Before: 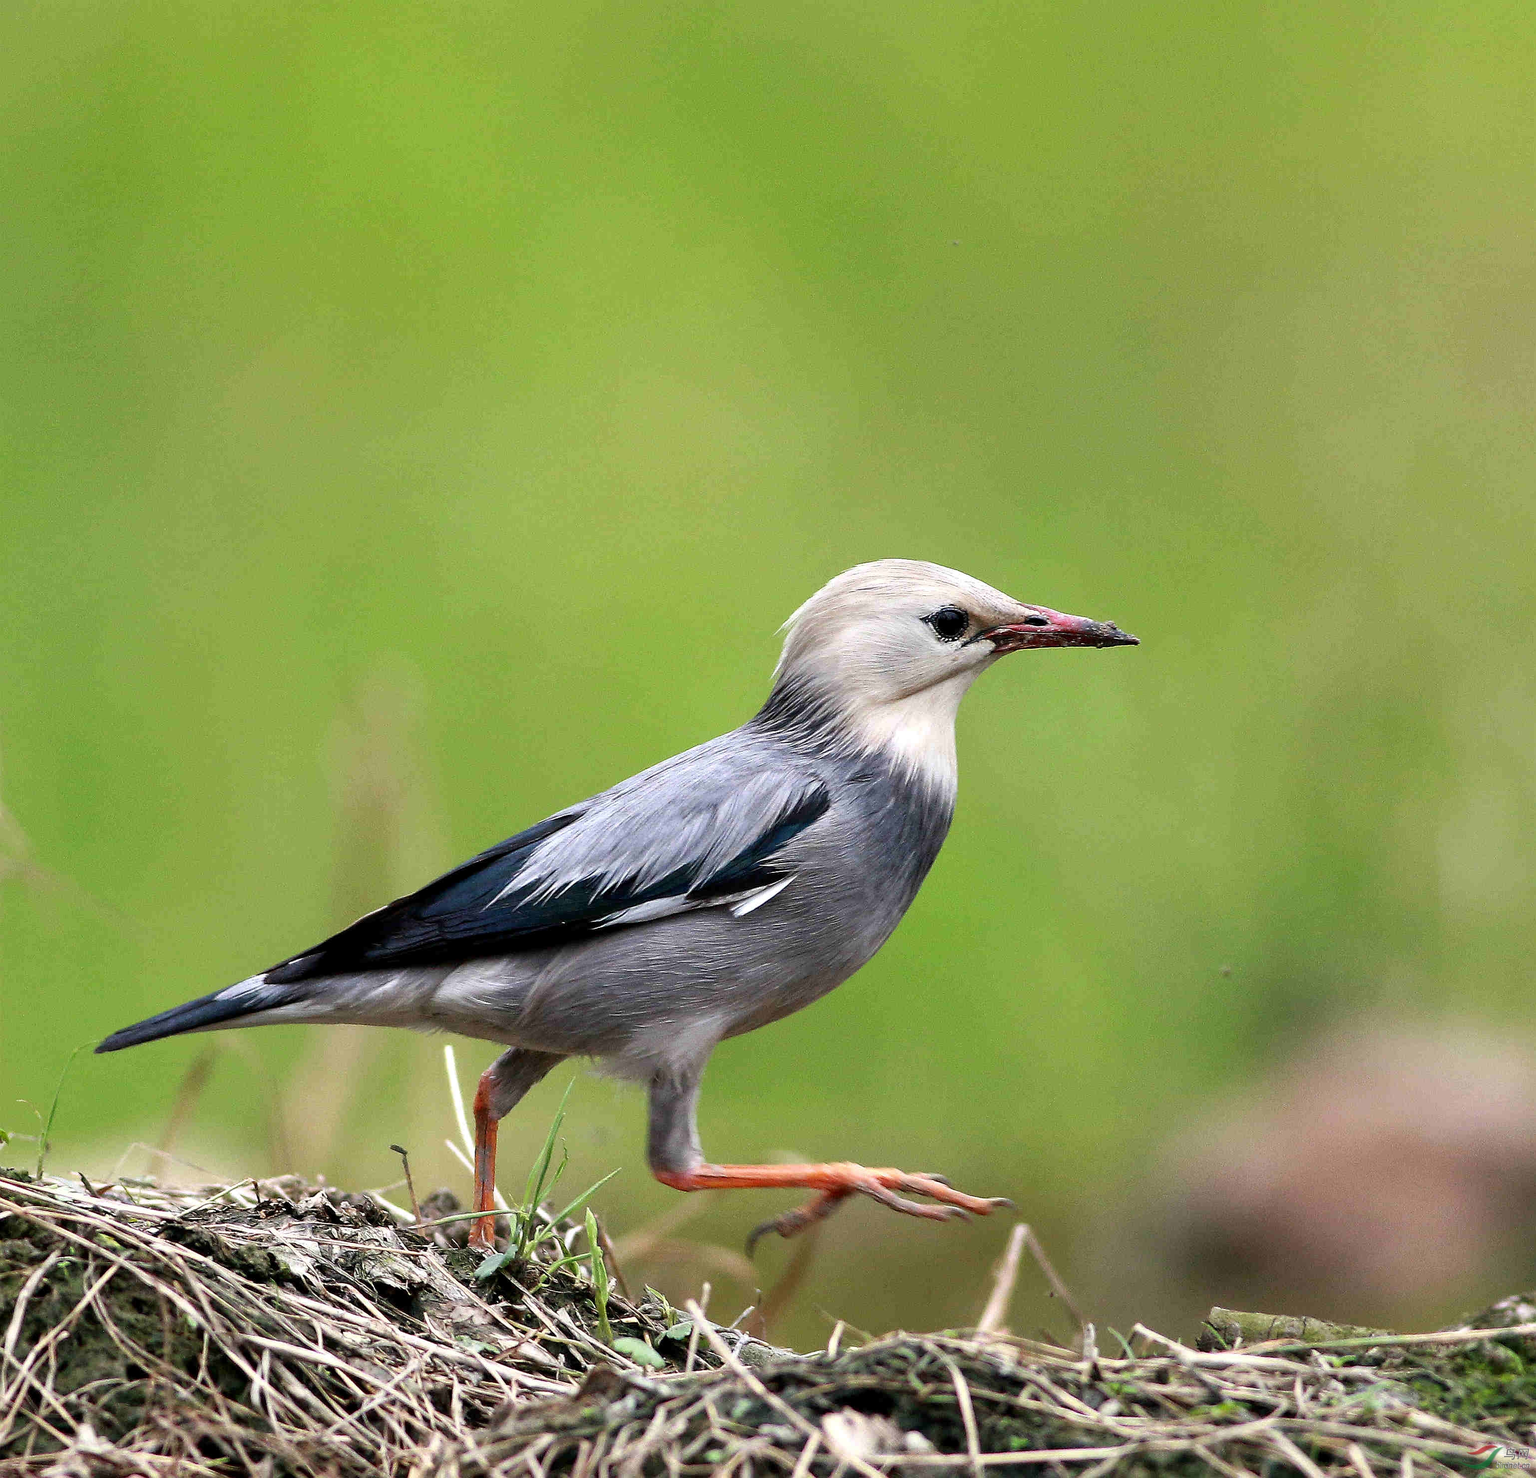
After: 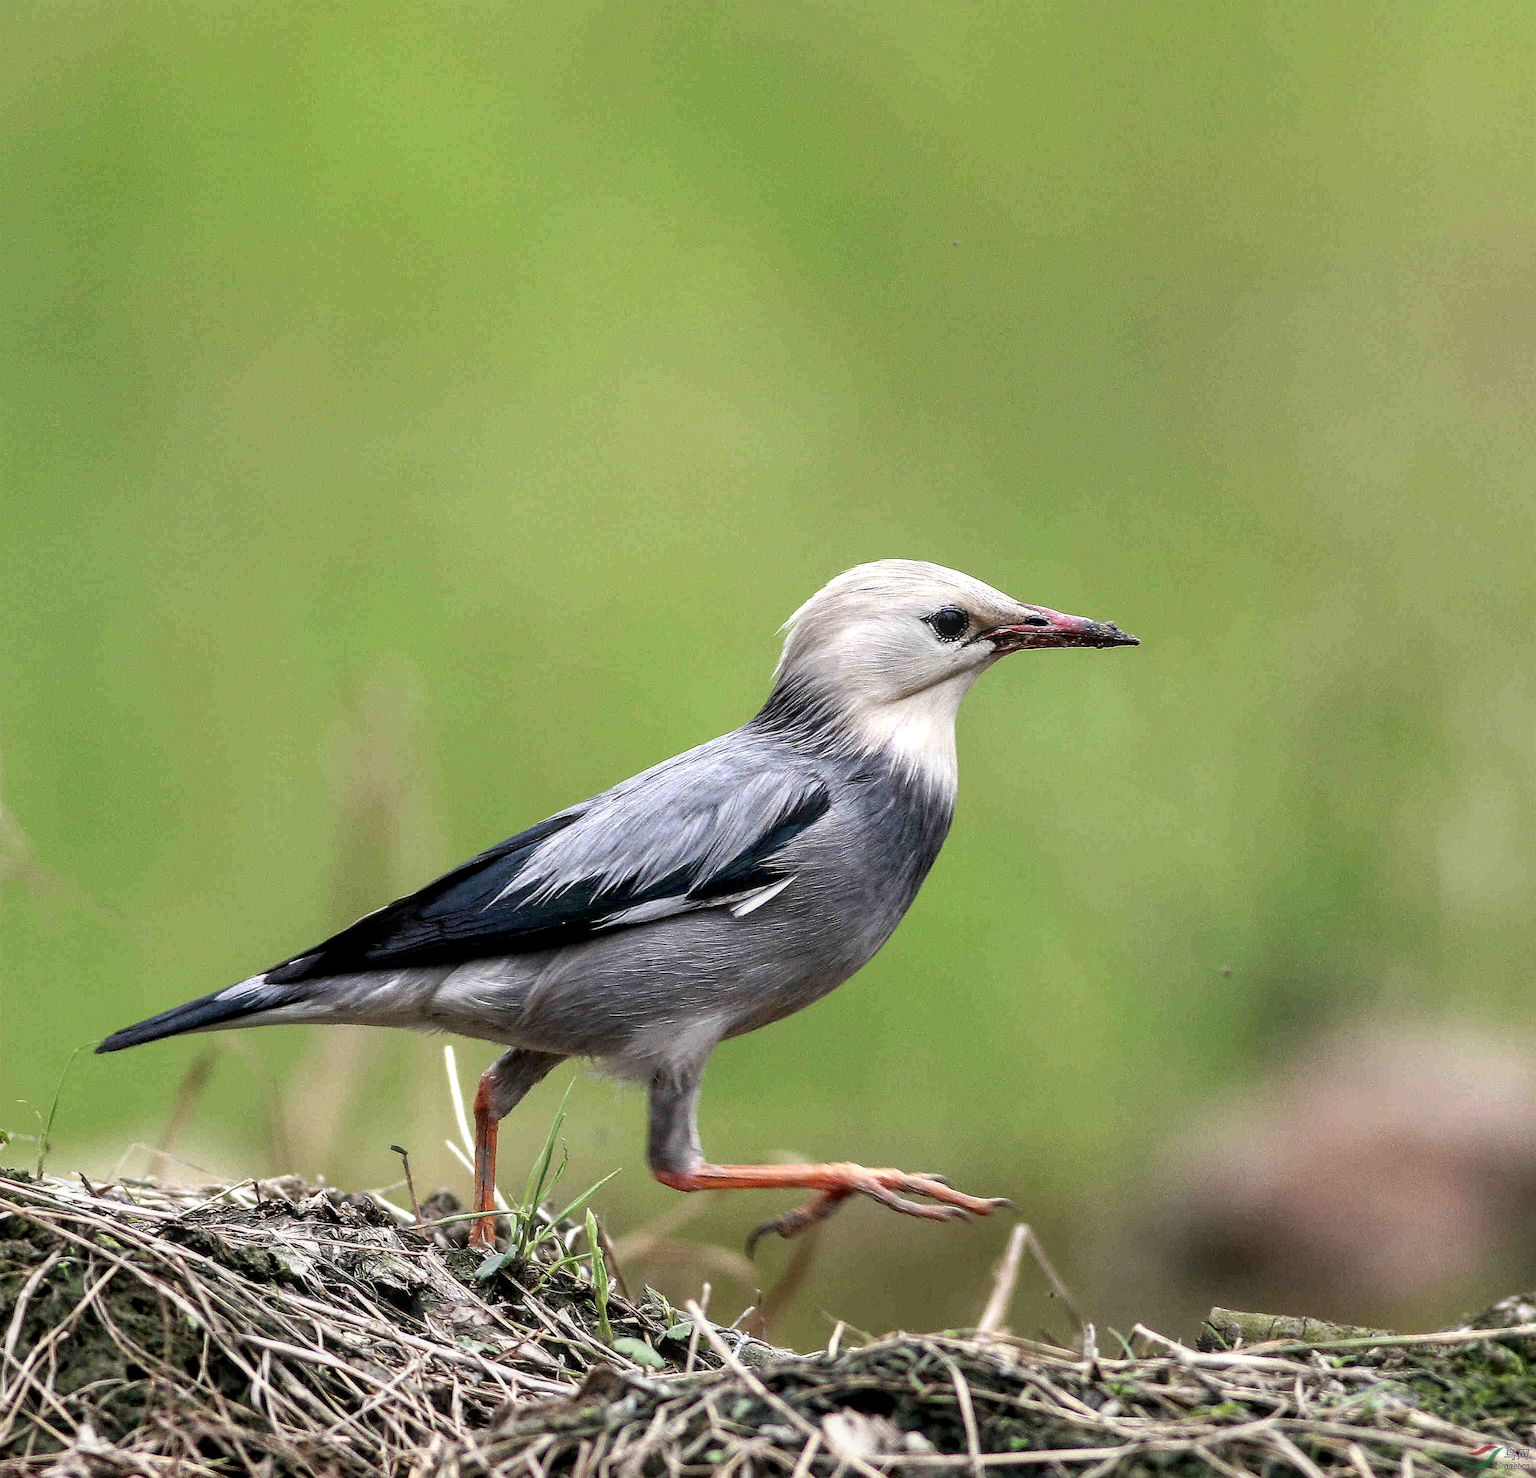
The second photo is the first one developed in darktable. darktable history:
color correction: highlights b* -0.04, saturation 0.84
local contrast: on, module defaults
